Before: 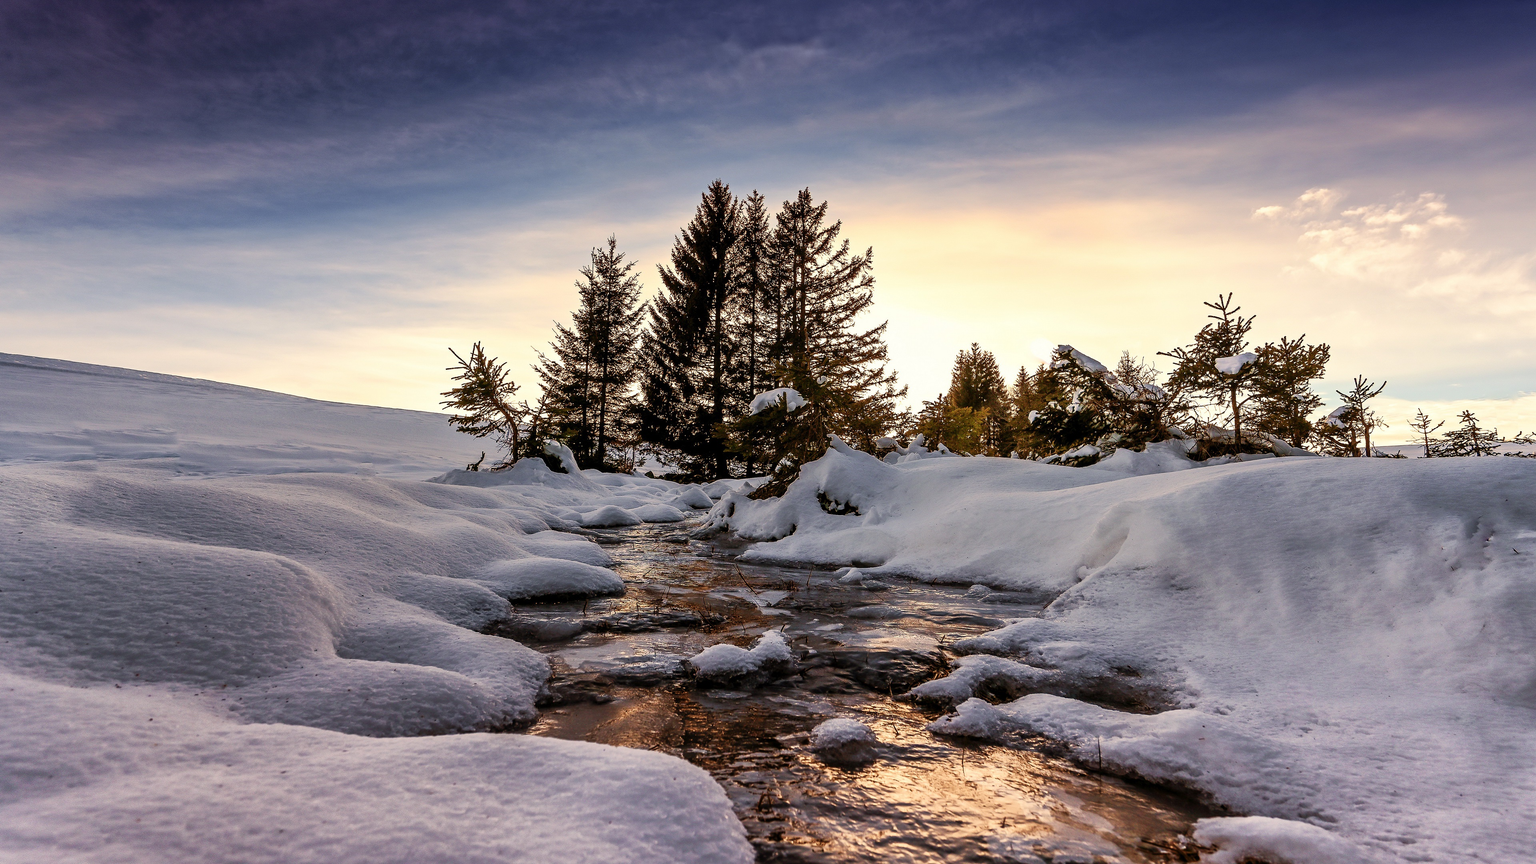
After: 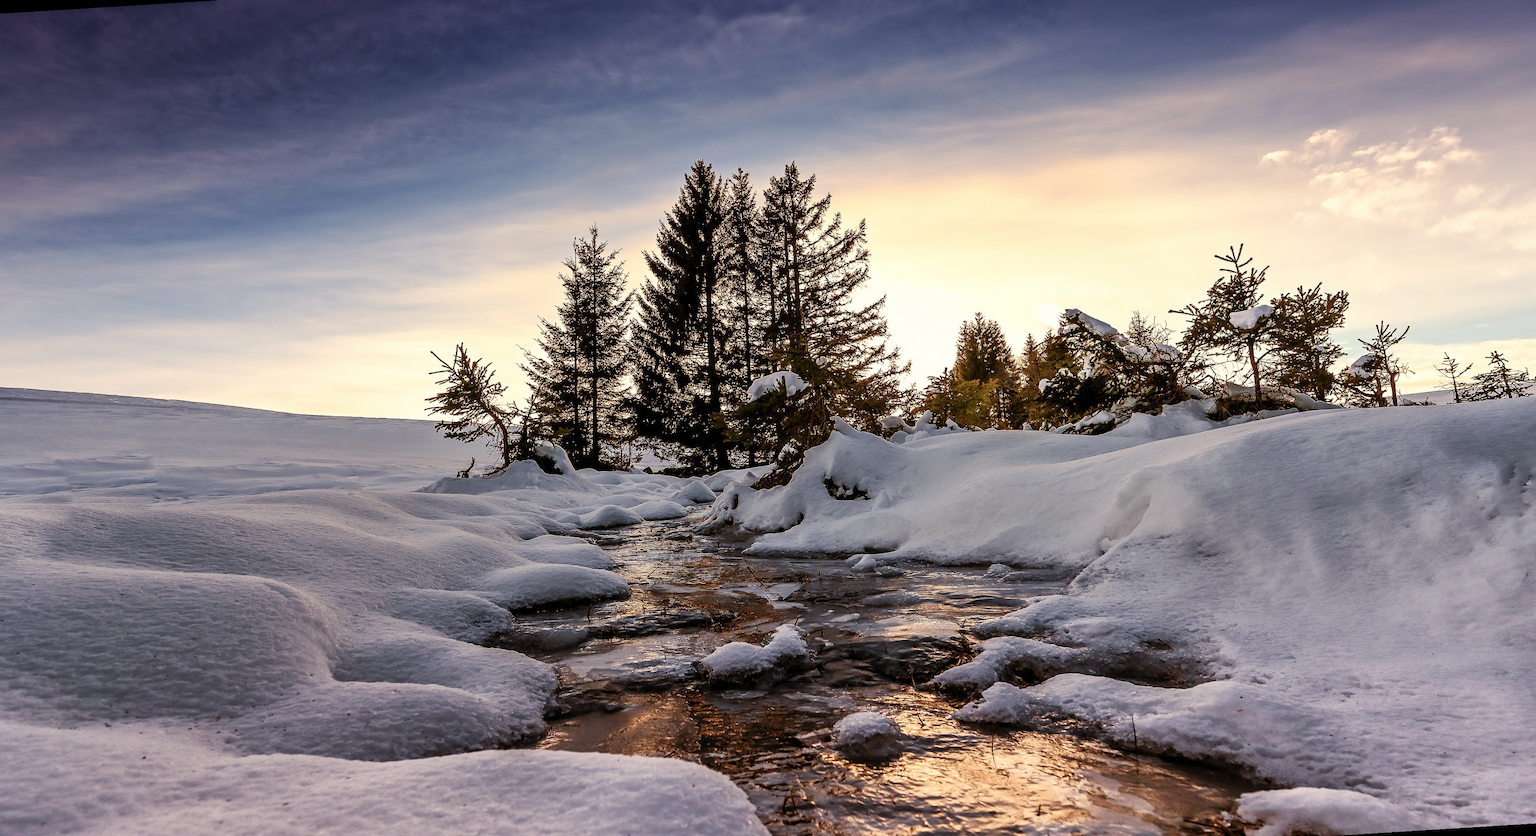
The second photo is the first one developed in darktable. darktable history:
rotate and perspective: rotation -3.52°, crop left 0.036, crop right 0.964, crop top 0.081, crop bottom 0.919
